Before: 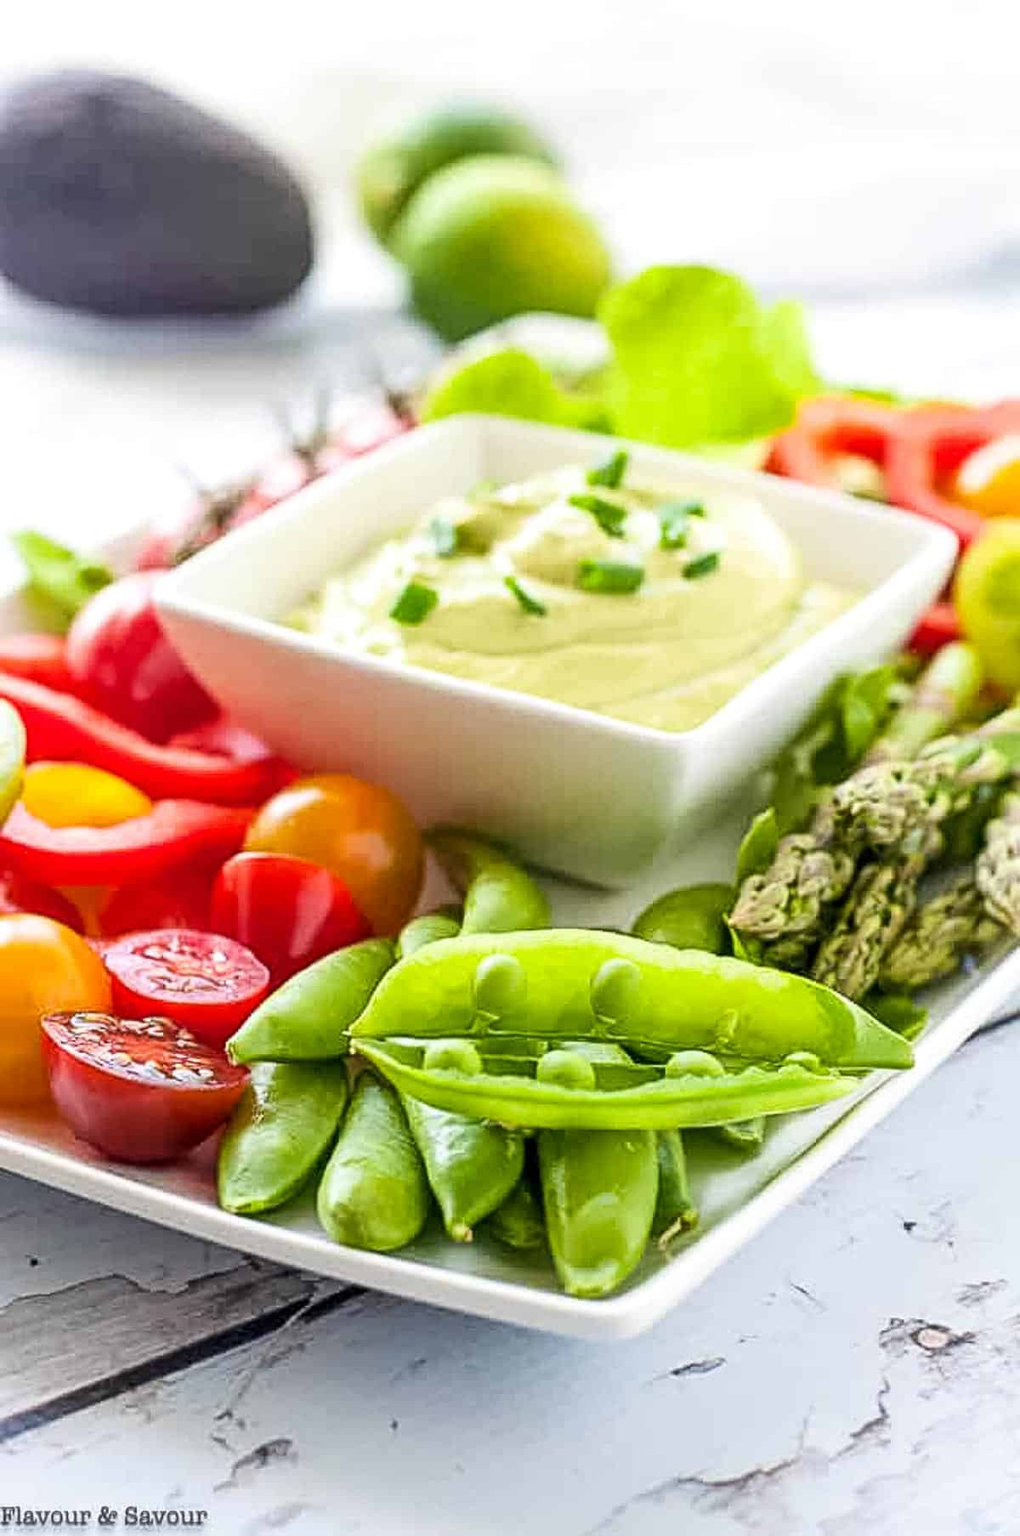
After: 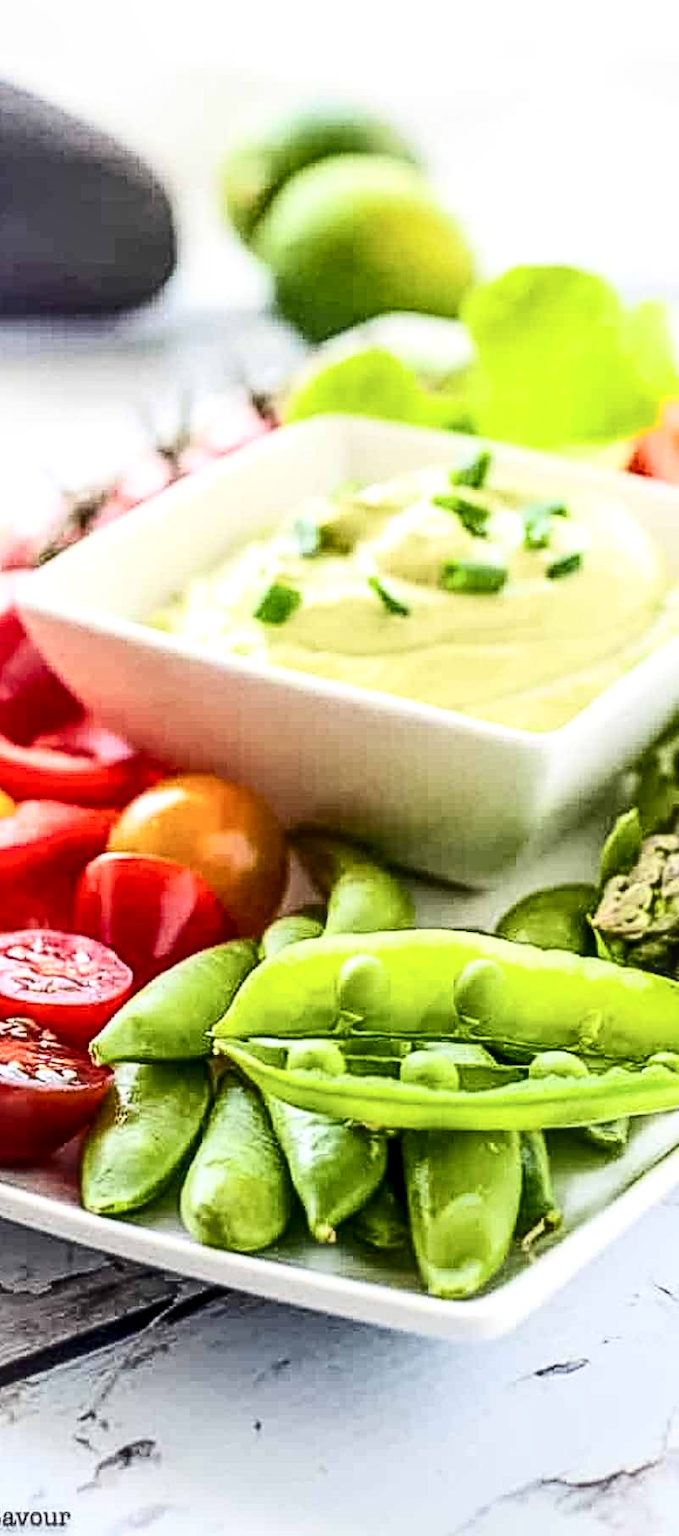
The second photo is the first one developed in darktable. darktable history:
local contrast: detail 130%
crop and rotate: left 13.47%, right 19.945%
contrast brightness saturation: contrast 0.291
